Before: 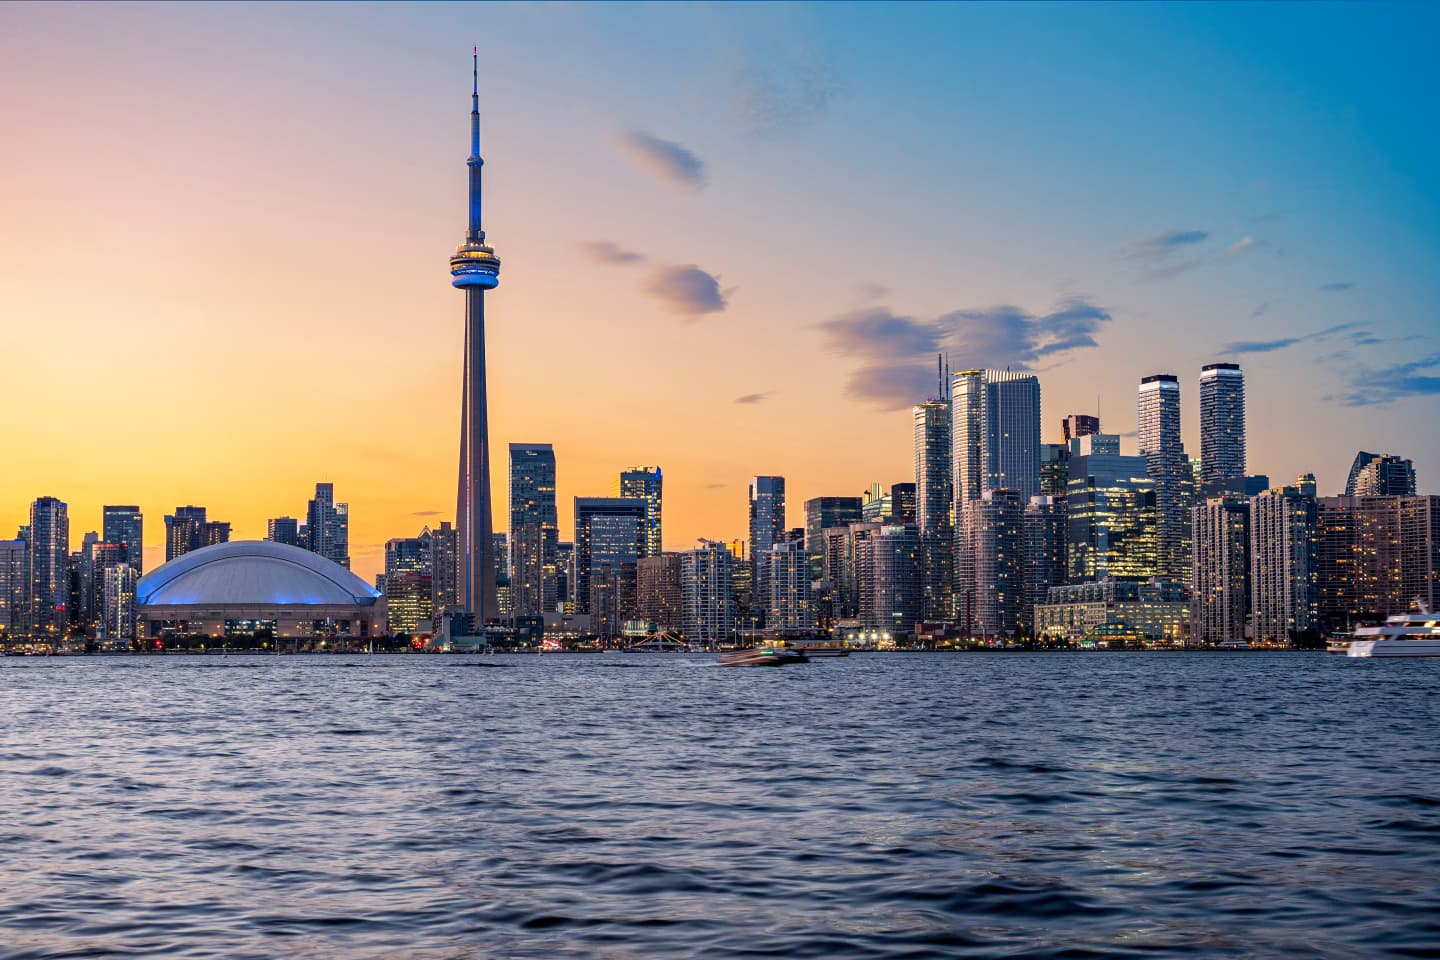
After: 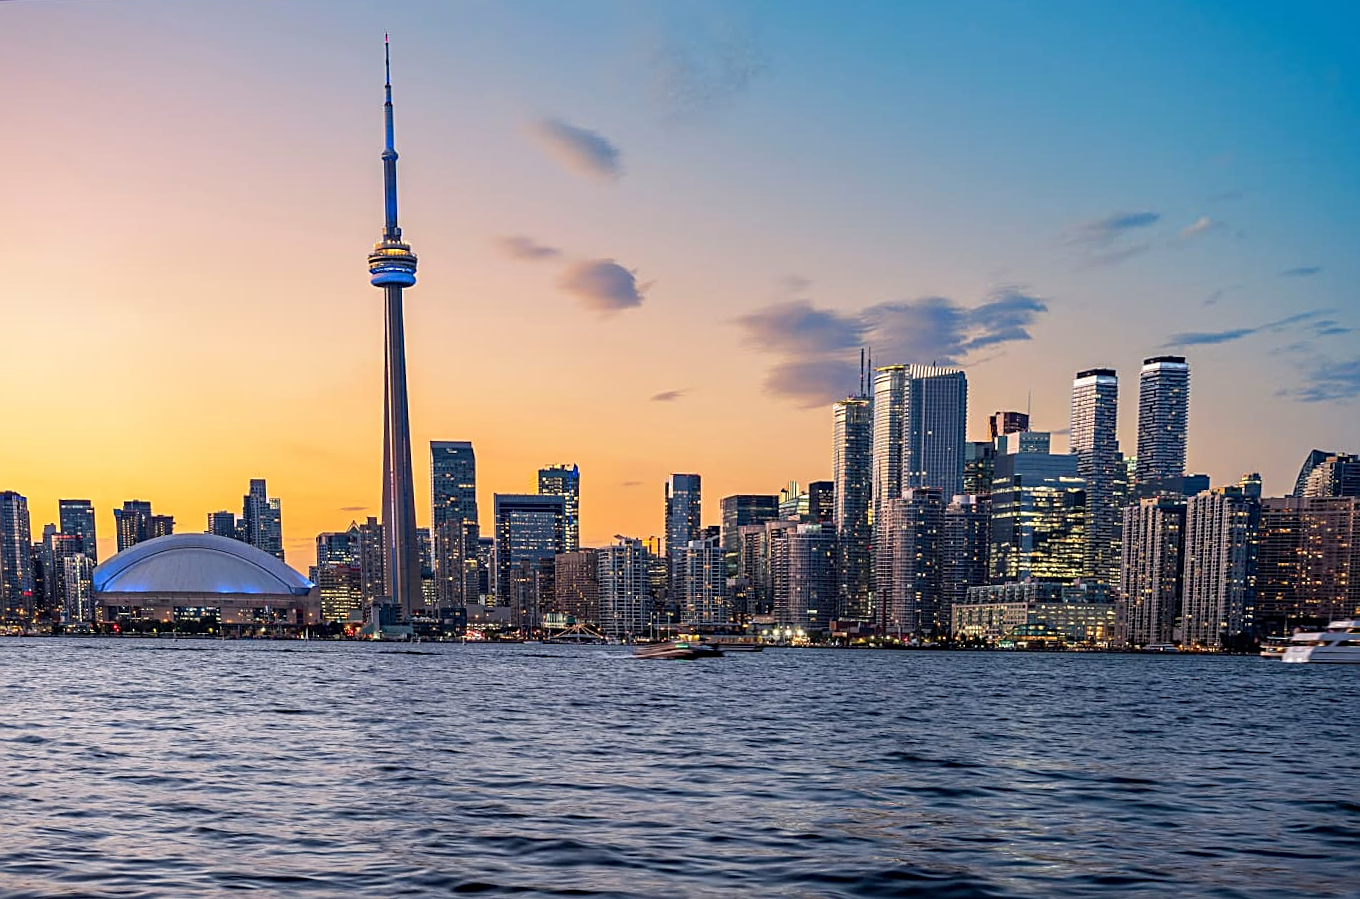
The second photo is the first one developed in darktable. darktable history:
sharpen: on, module defaults
rotate and perspective: rotation 0.062°, lens shift (vertical) 0.115, lens shift (horizontal) -0.133, crop left 0.047, crop right 0.94, crop top 0.061, crop bottom 0.94
